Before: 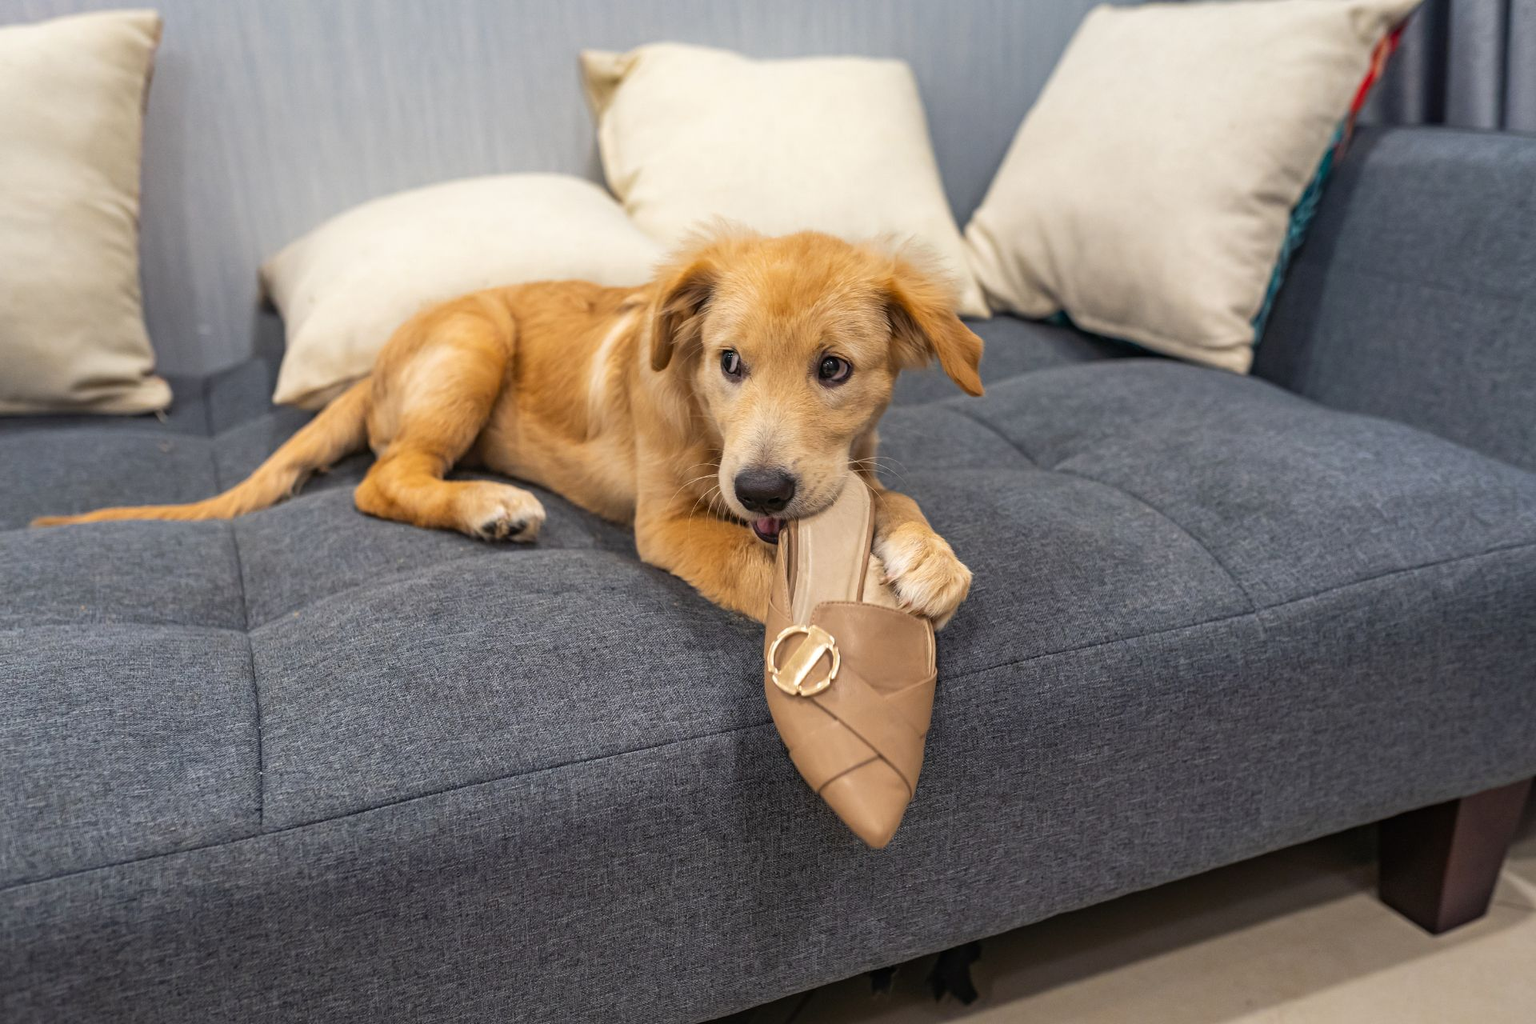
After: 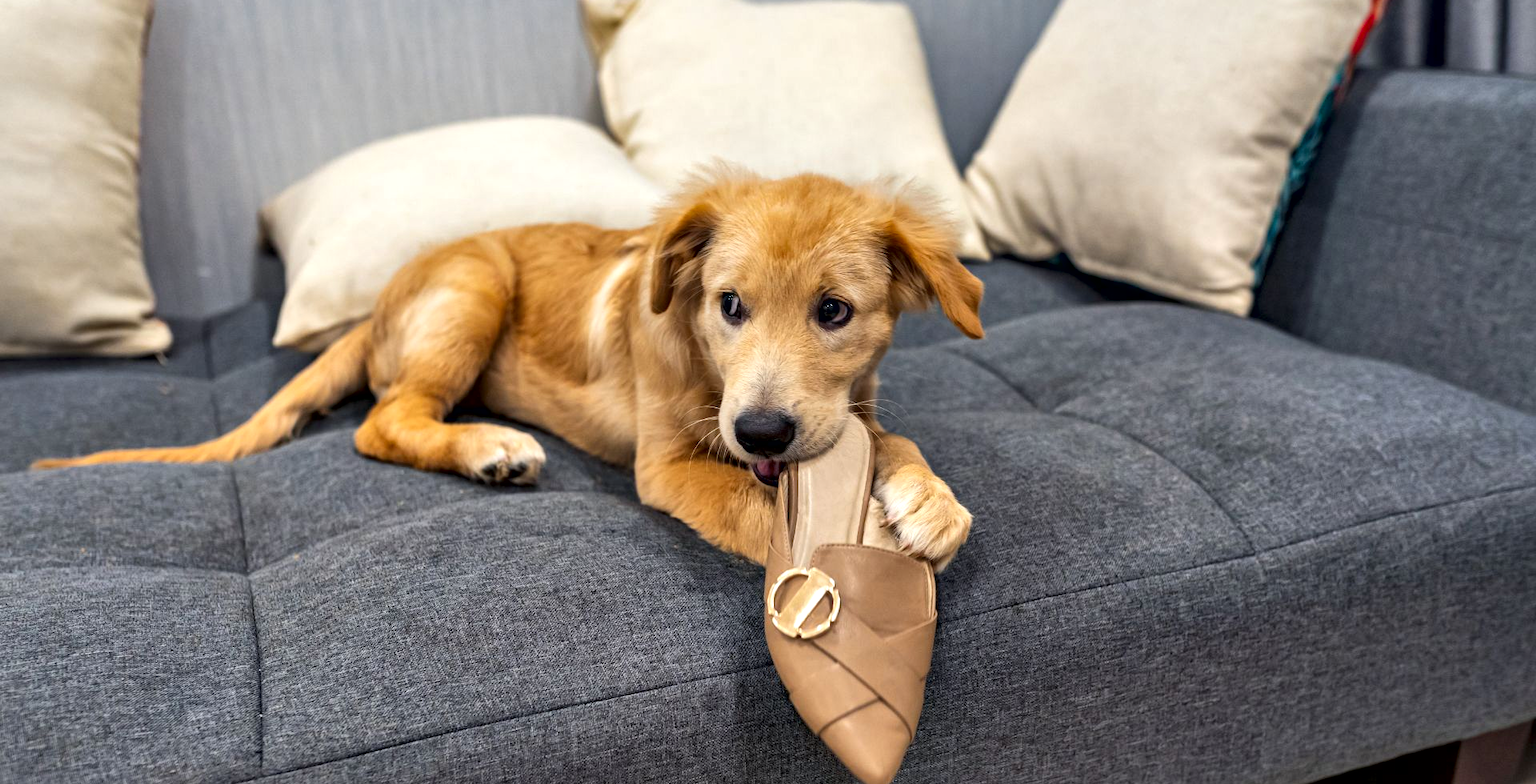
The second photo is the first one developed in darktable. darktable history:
crop: top 5.667%, bottom 17.637%
local contrast: mode bilateral grid, contrast 20, coarseness 50, detail 130%, midtone range 0.2
contrast equalizer: octaves 7, y [[0.528, 0.548, 0.563, 0.562, 0.546, 0.526], [0.55 ×6], [0 ×6], [0 ×6], [0 ×6]]
